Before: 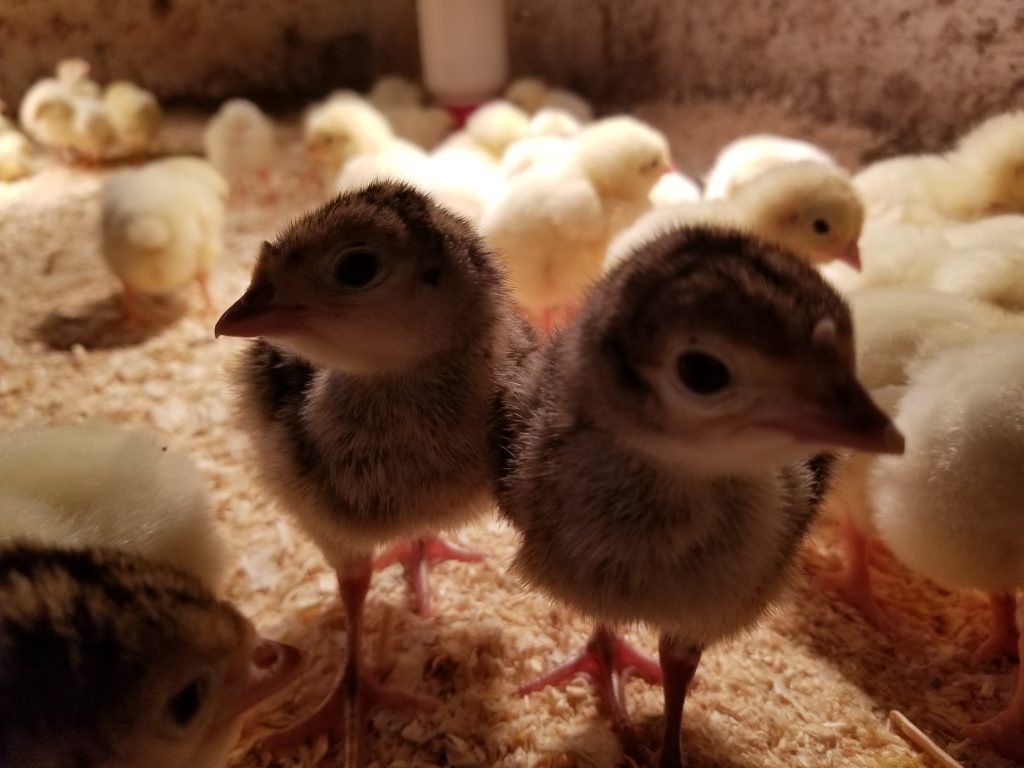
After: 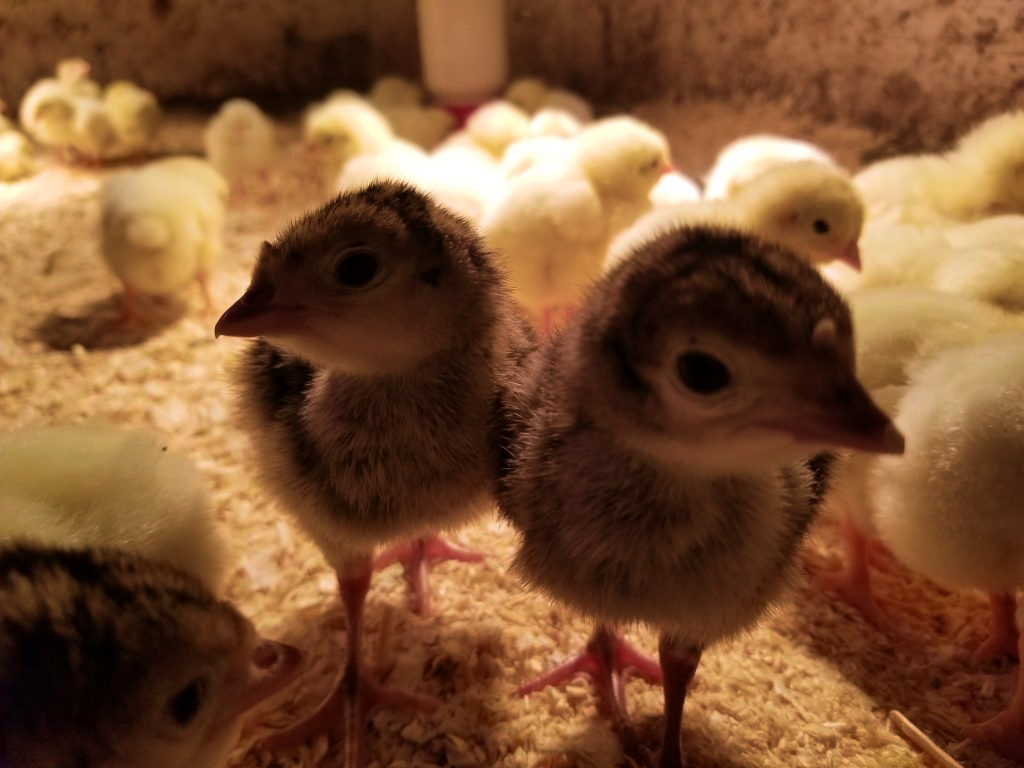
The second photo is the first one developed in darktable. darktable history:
velvia: strength 67.72%, mid-tones bias 0.964
